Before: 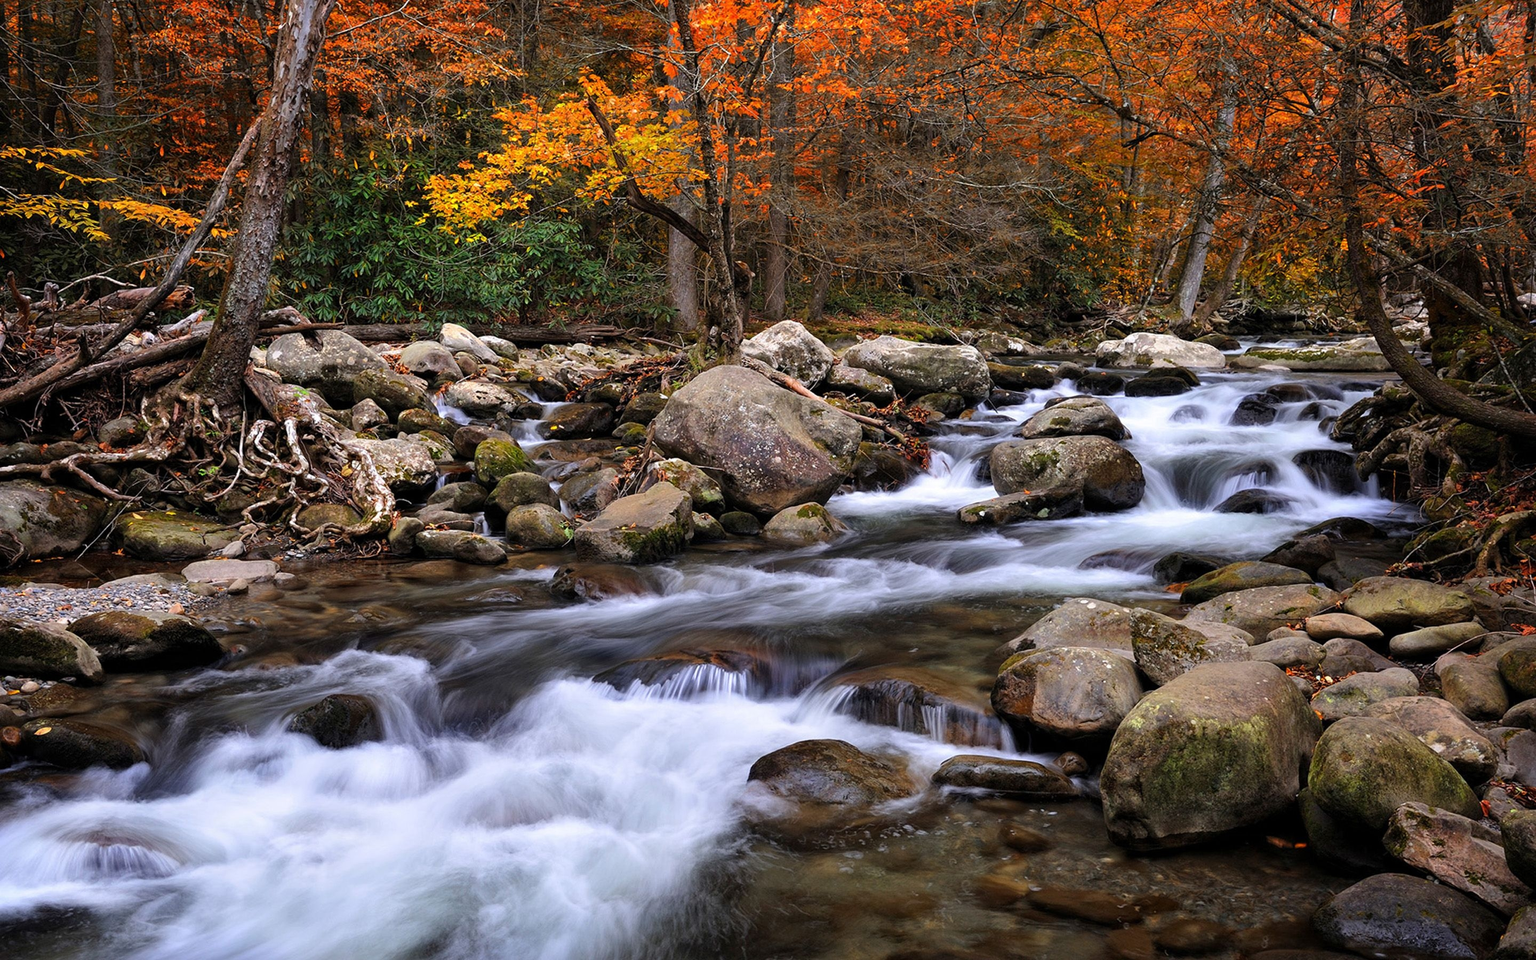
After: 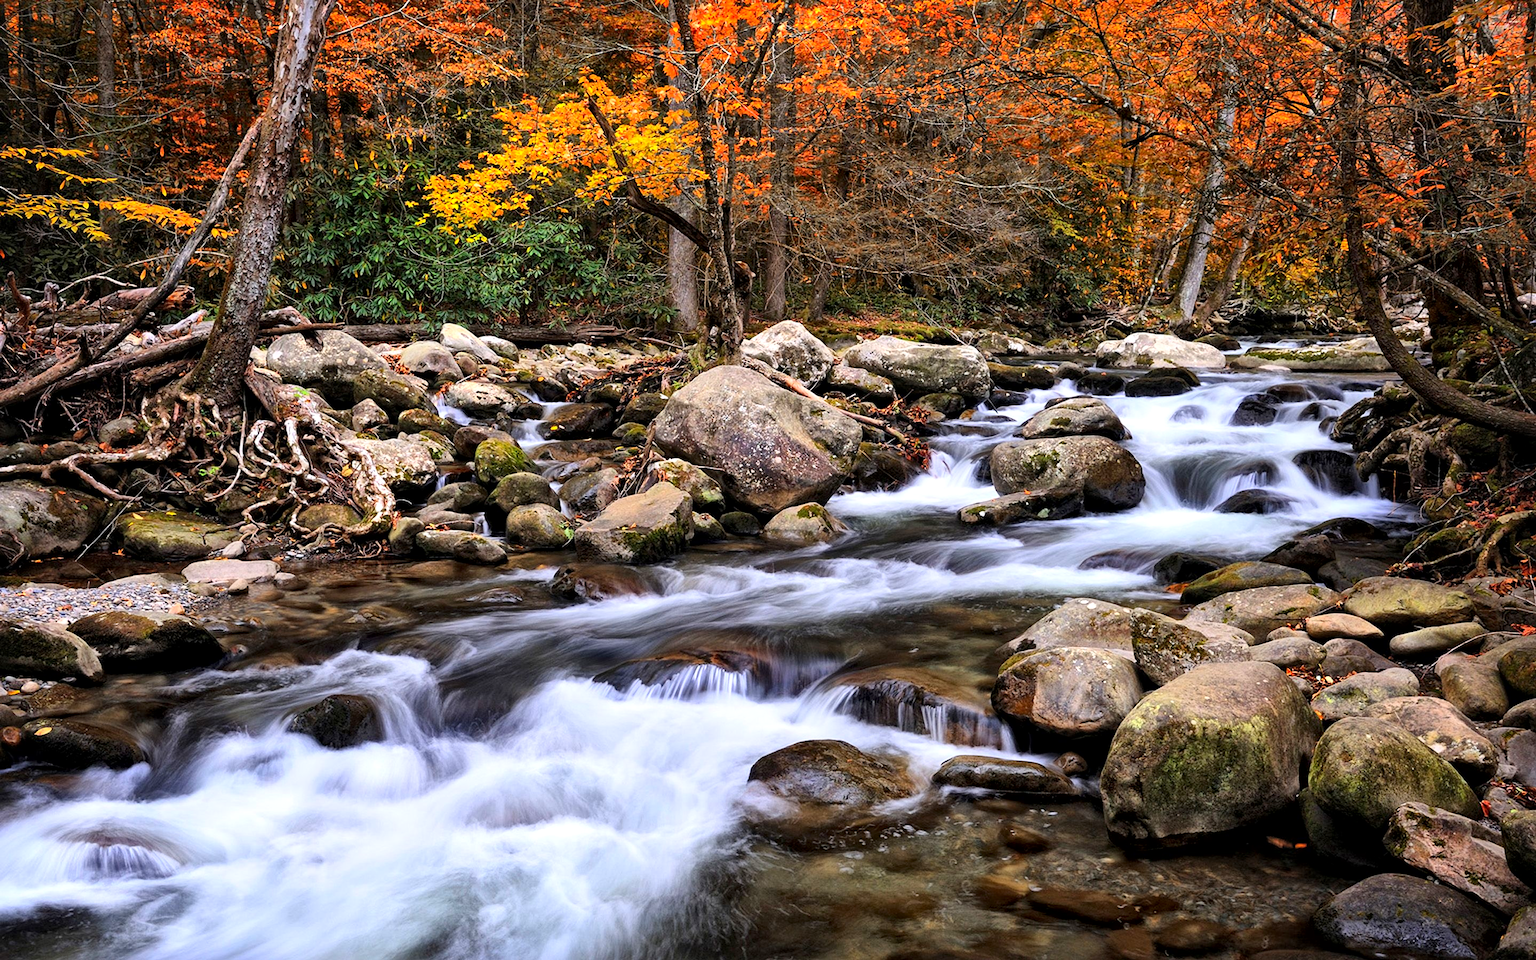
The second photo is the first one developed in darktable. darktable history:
local contrast: mode bilateral grid, contrast 20, coarseness 51, detail 162%, midtone range 0.2
contrast brightness saturation: contrast 0.203, brightness 0.161, saturation 0.224
